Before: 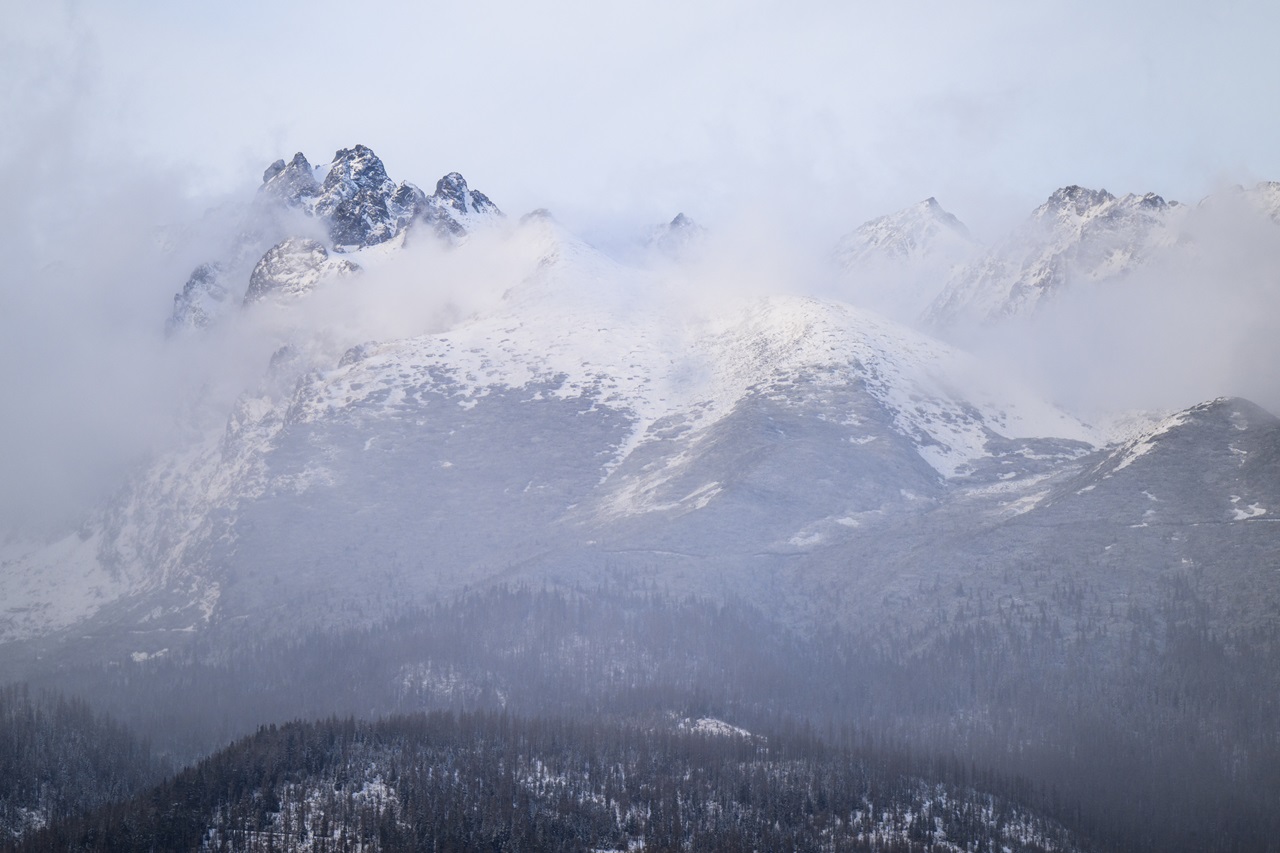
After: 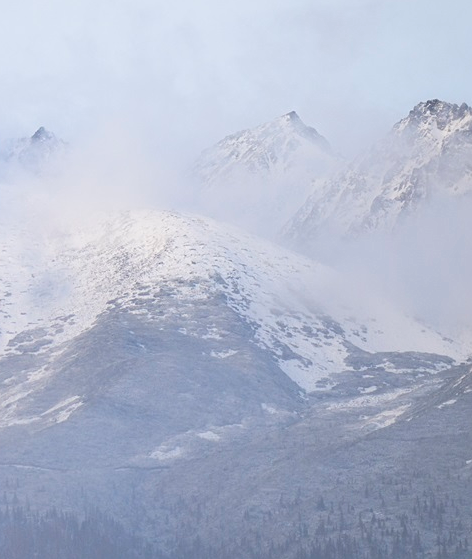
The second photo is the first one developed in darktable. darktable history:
sharpen: radius 1.272, amount 0.305, threshold 0
crop and rotate: left 49.936%, top 10.094%, right 13.136%, bottom 24.256%
